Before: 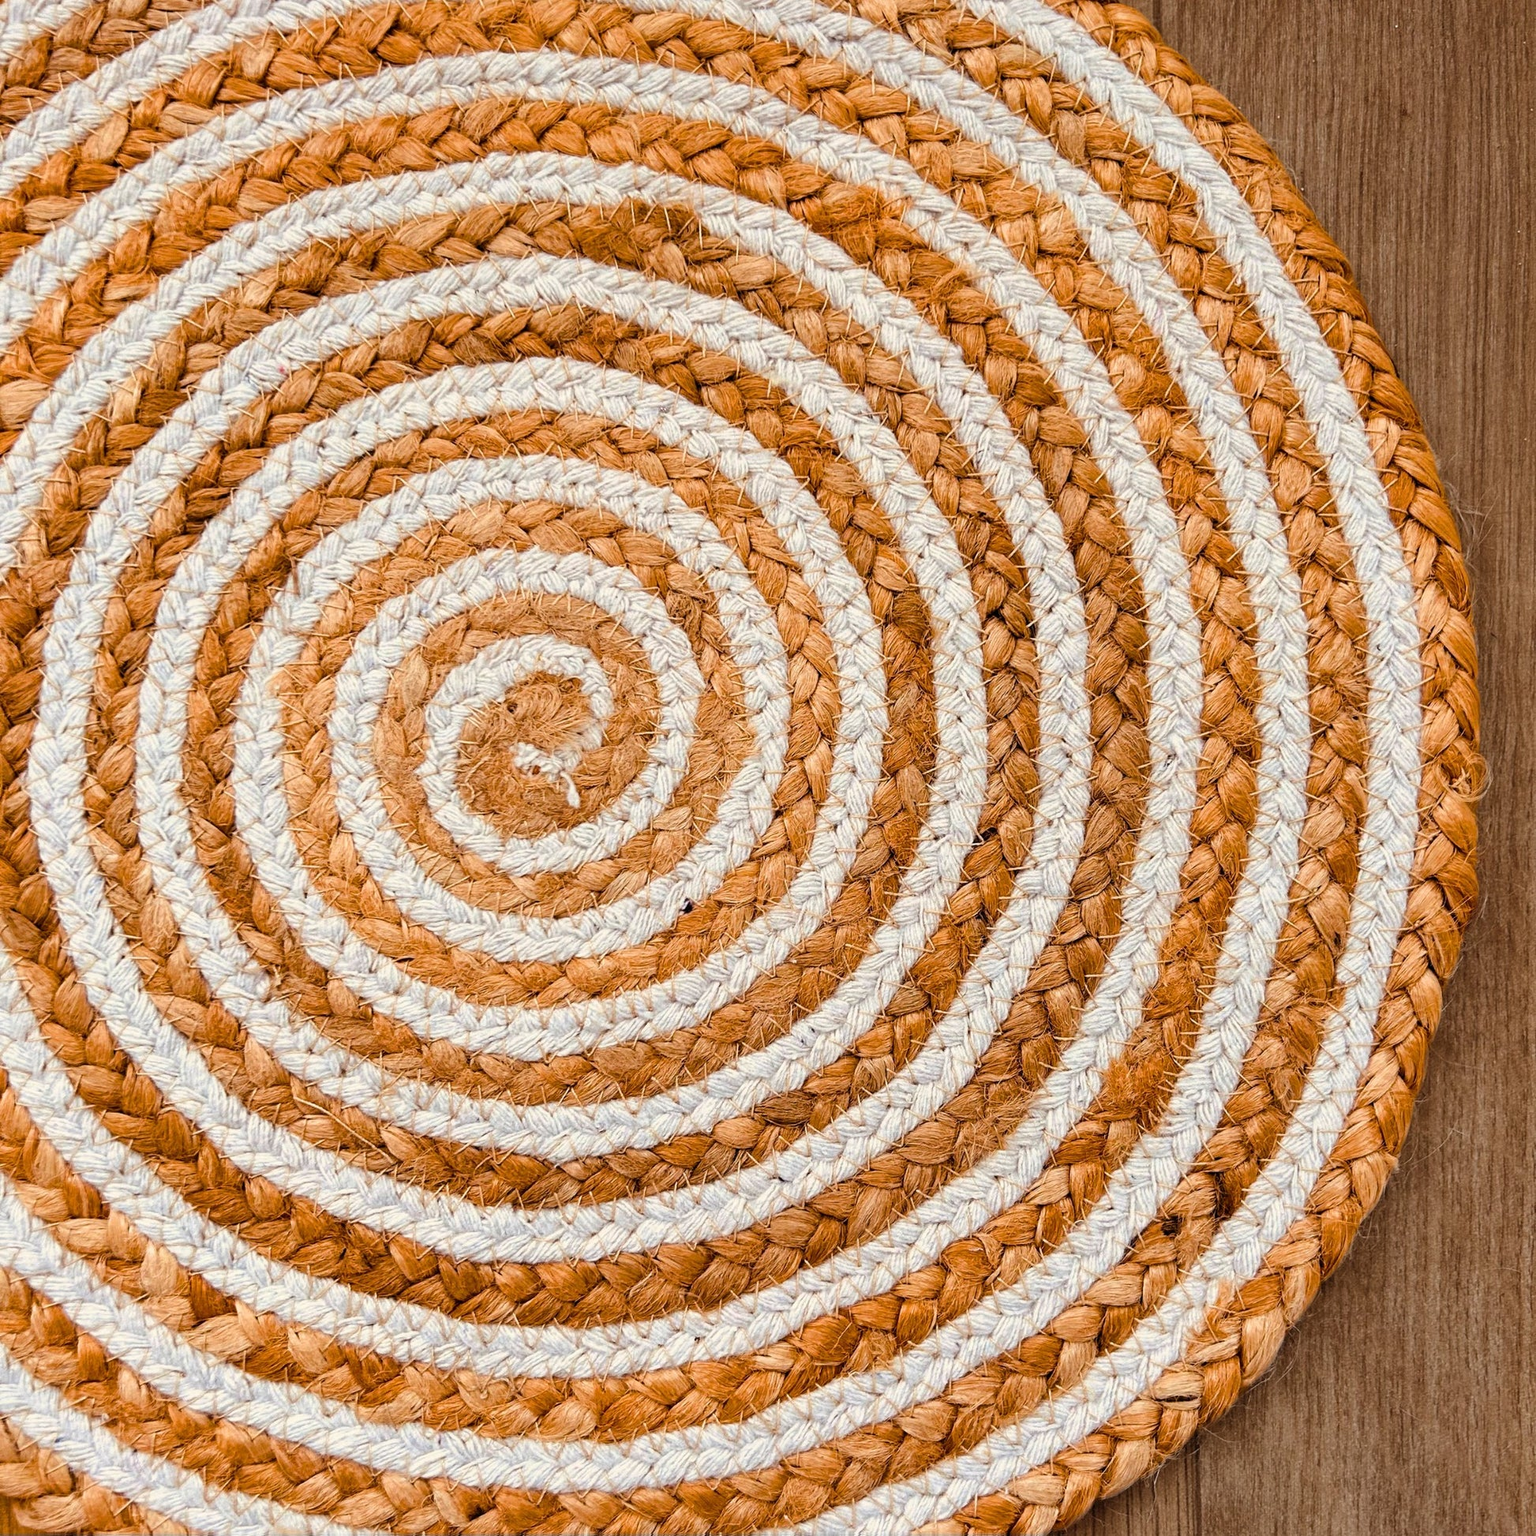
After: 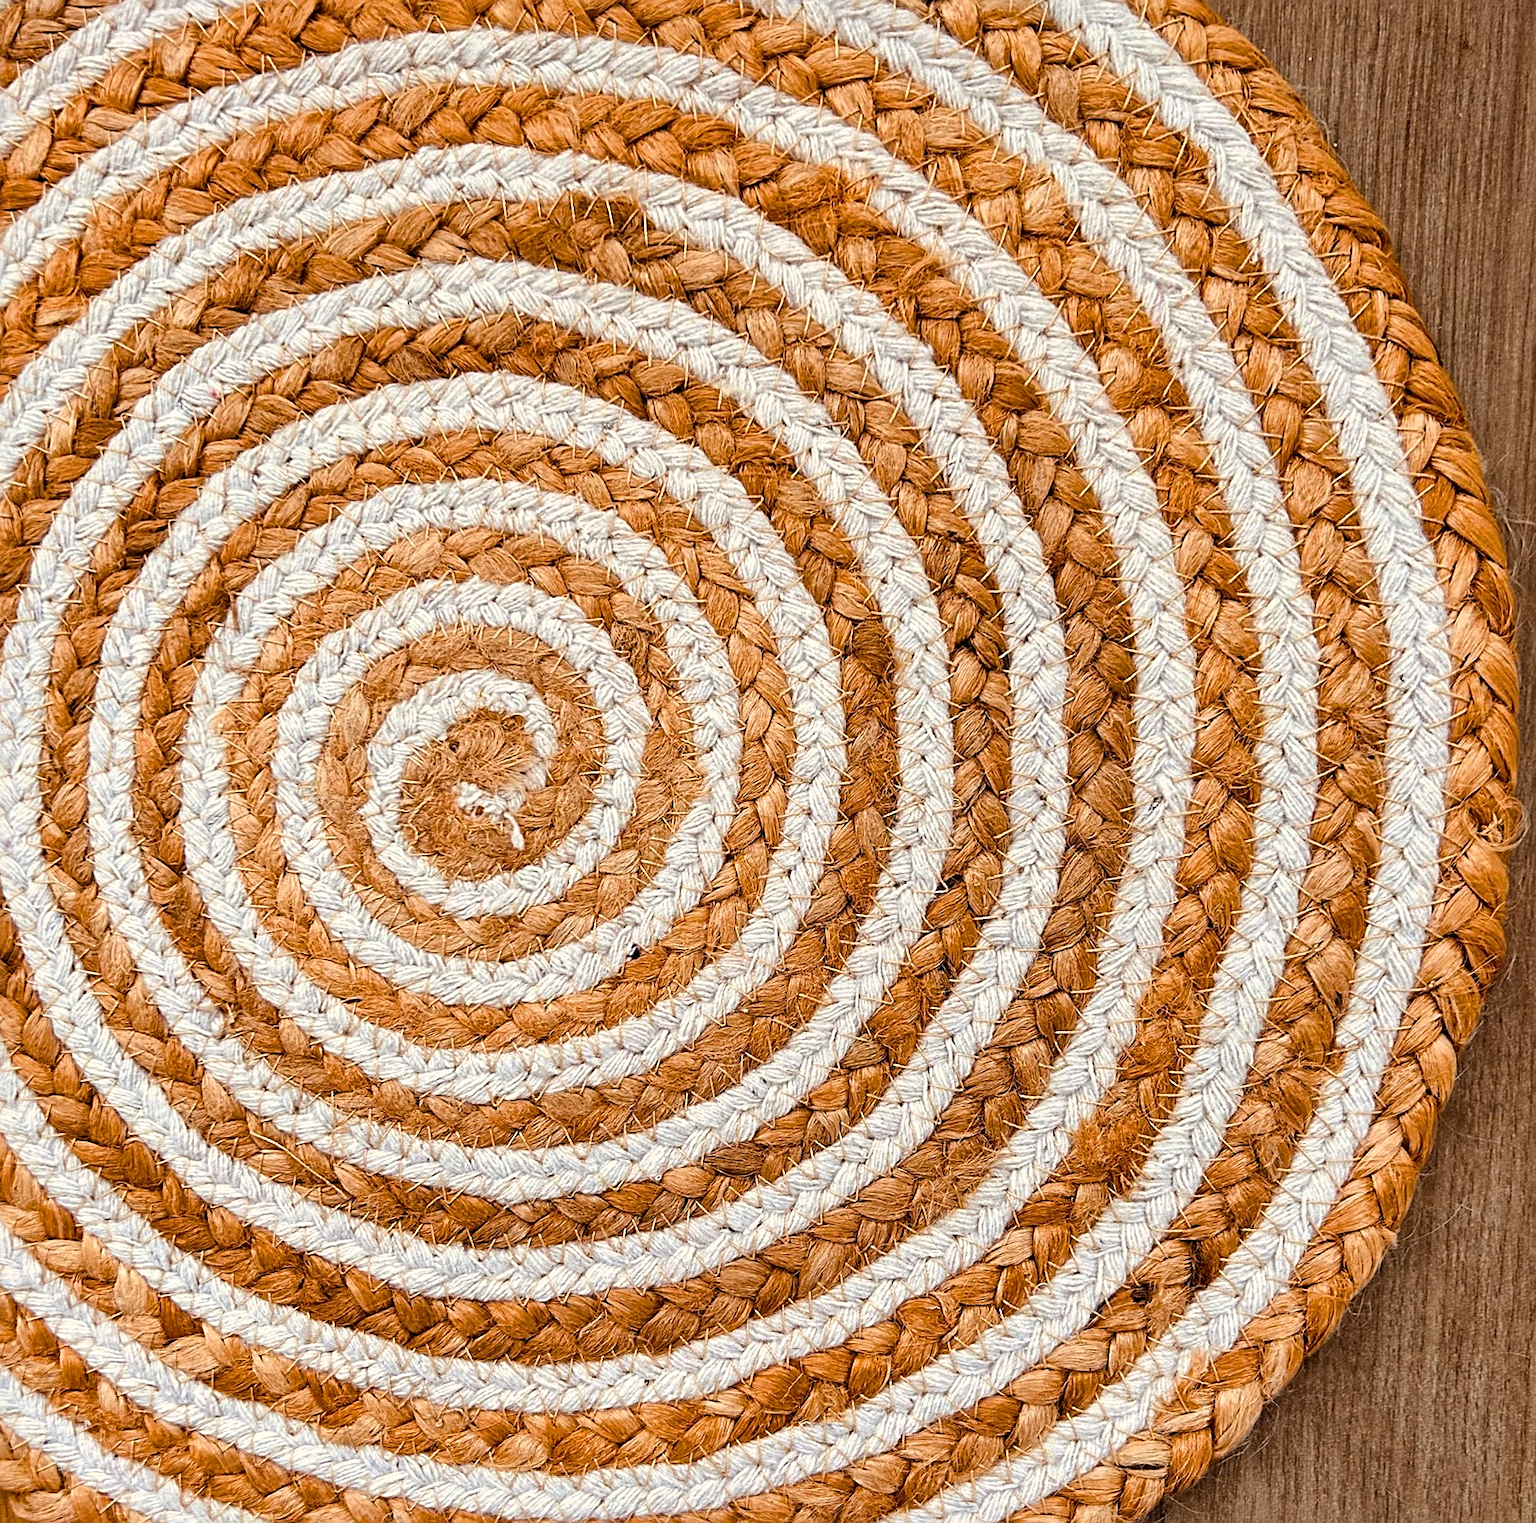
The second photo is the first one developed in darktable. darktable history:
rotate and perspective: rotation 0.062°, lens shift (vertical) 0.115, lens shift (horizontal) -0.133, crop left 0.047, crop right 0.94, crop top 0.061, crop bottom 0.94
sharpen: on, module defaults
local contrast: mode bilateral grid, contrast 20, coarseness 50, detail 132%, midtone range 0.2
